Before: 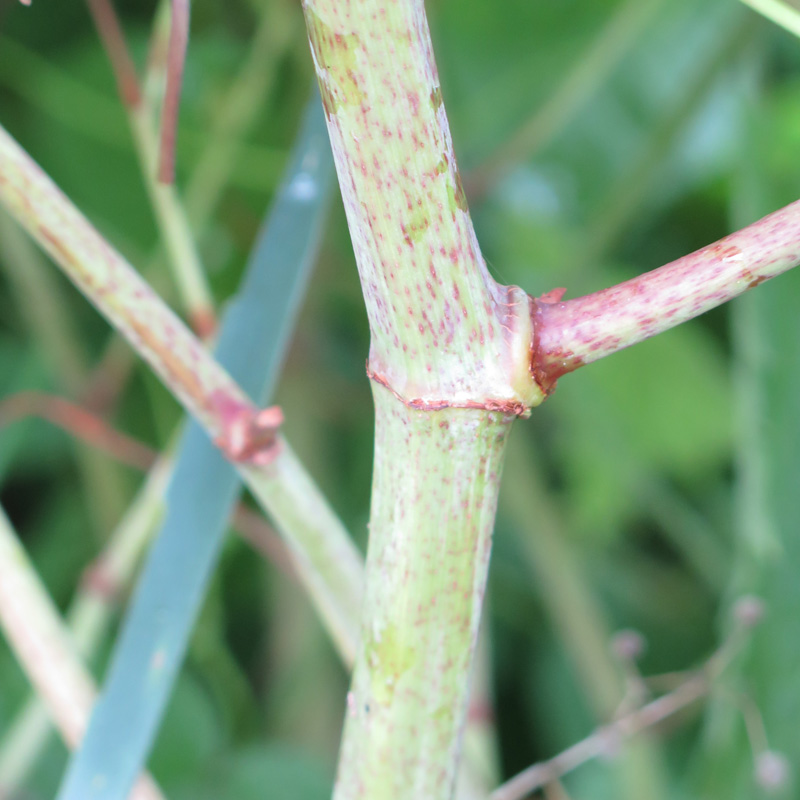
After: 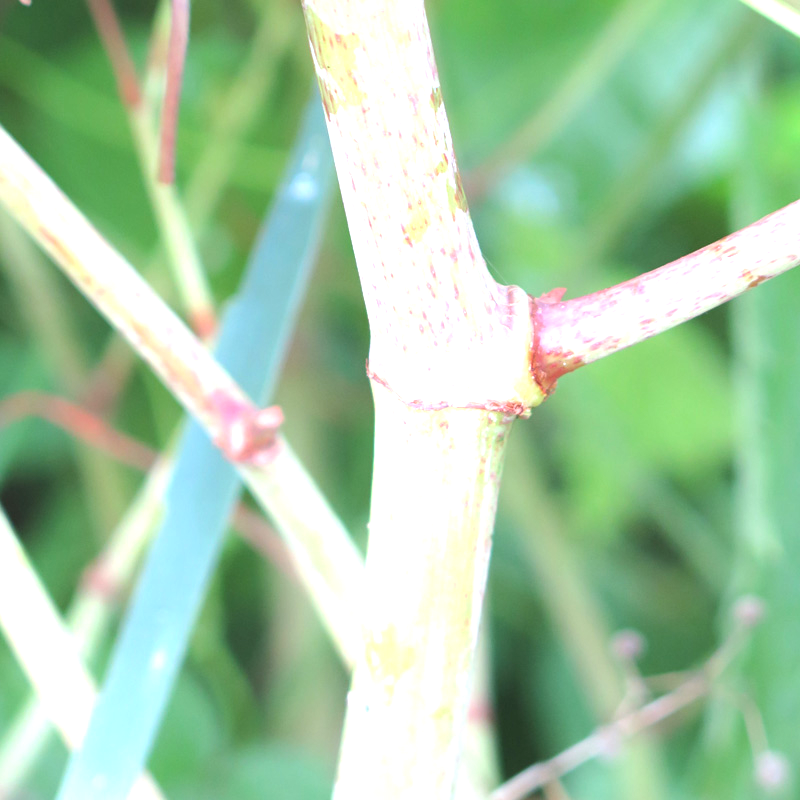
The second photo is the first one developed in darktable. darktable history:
contrast equalizer: y [[0.439, 0.44, 0.442, 0.457, 0.493, 0.498], [0.5 ×6], [0.5 ×6], [0 ×6], [0 ×6]]
exposure: black level correction 0, exposure 0.95 EV, compensate exposure bias true, compensate highlight preservation false
